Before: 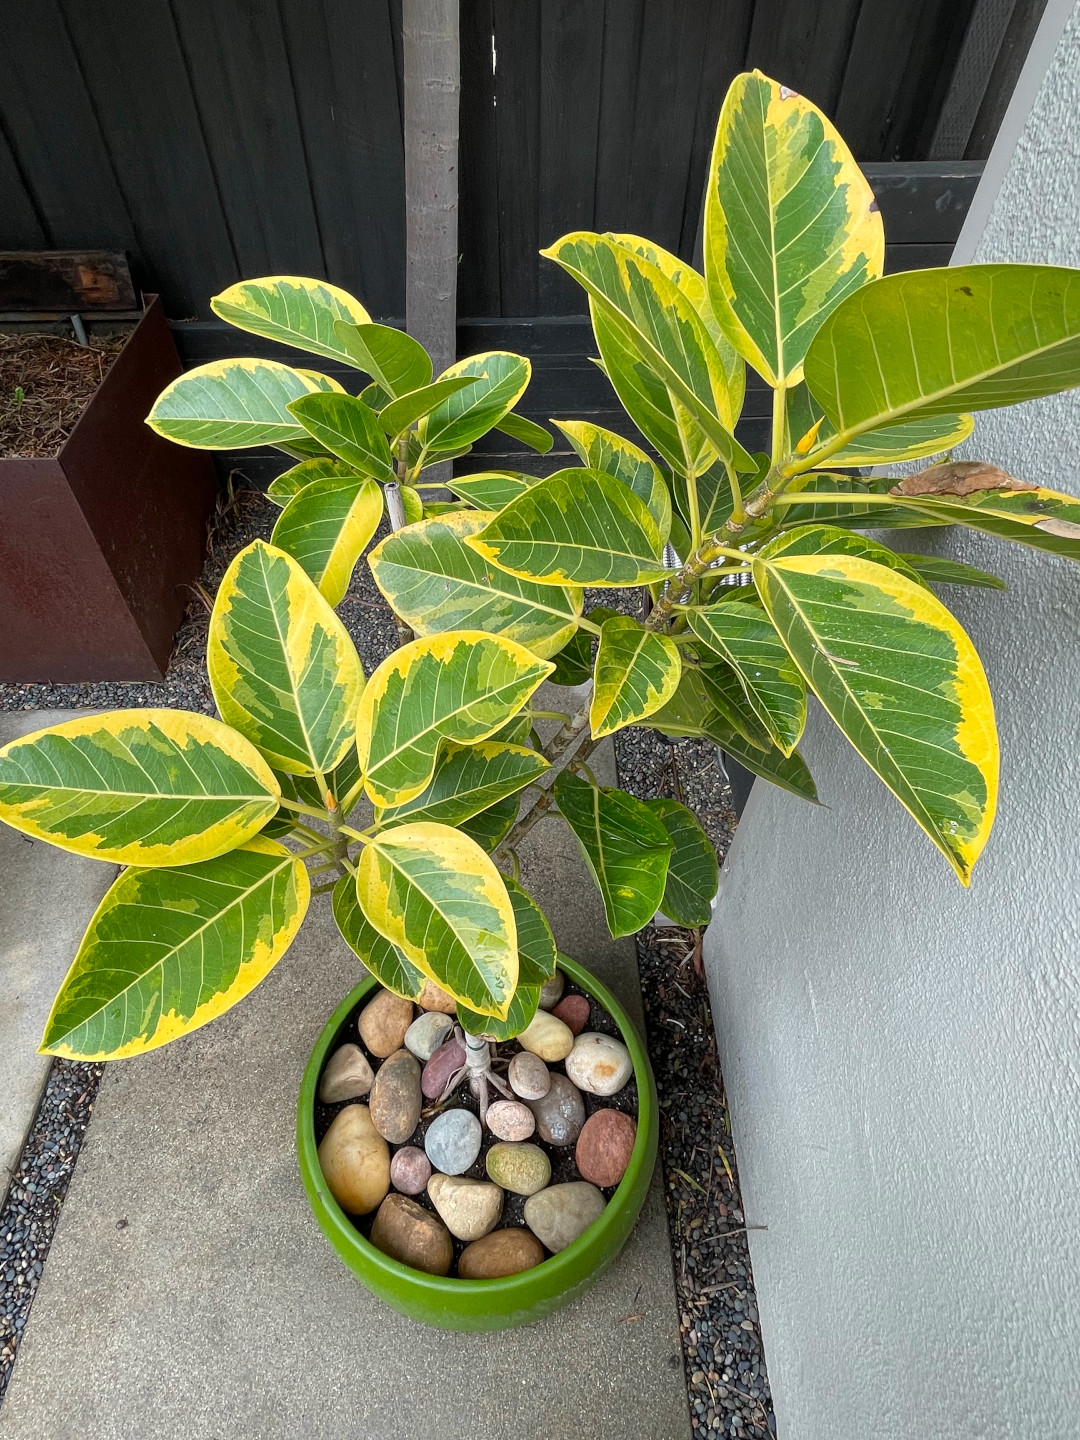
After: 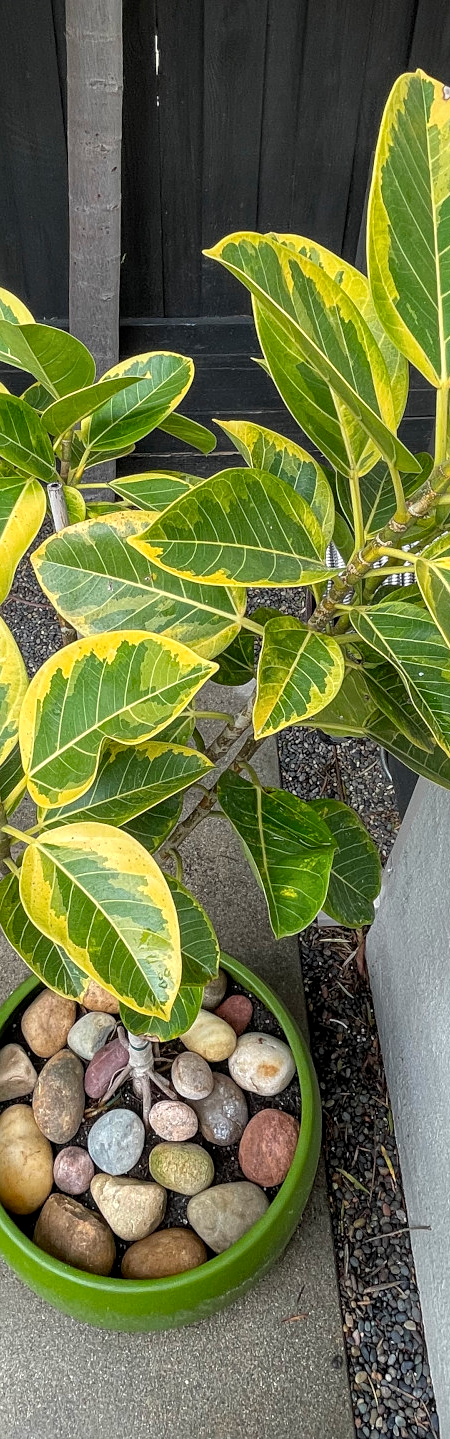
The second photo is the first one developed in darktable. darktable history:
local contrast: on, module defaults
sharpen: amount 0.2
crop: left 31.253%, right 27.062%
